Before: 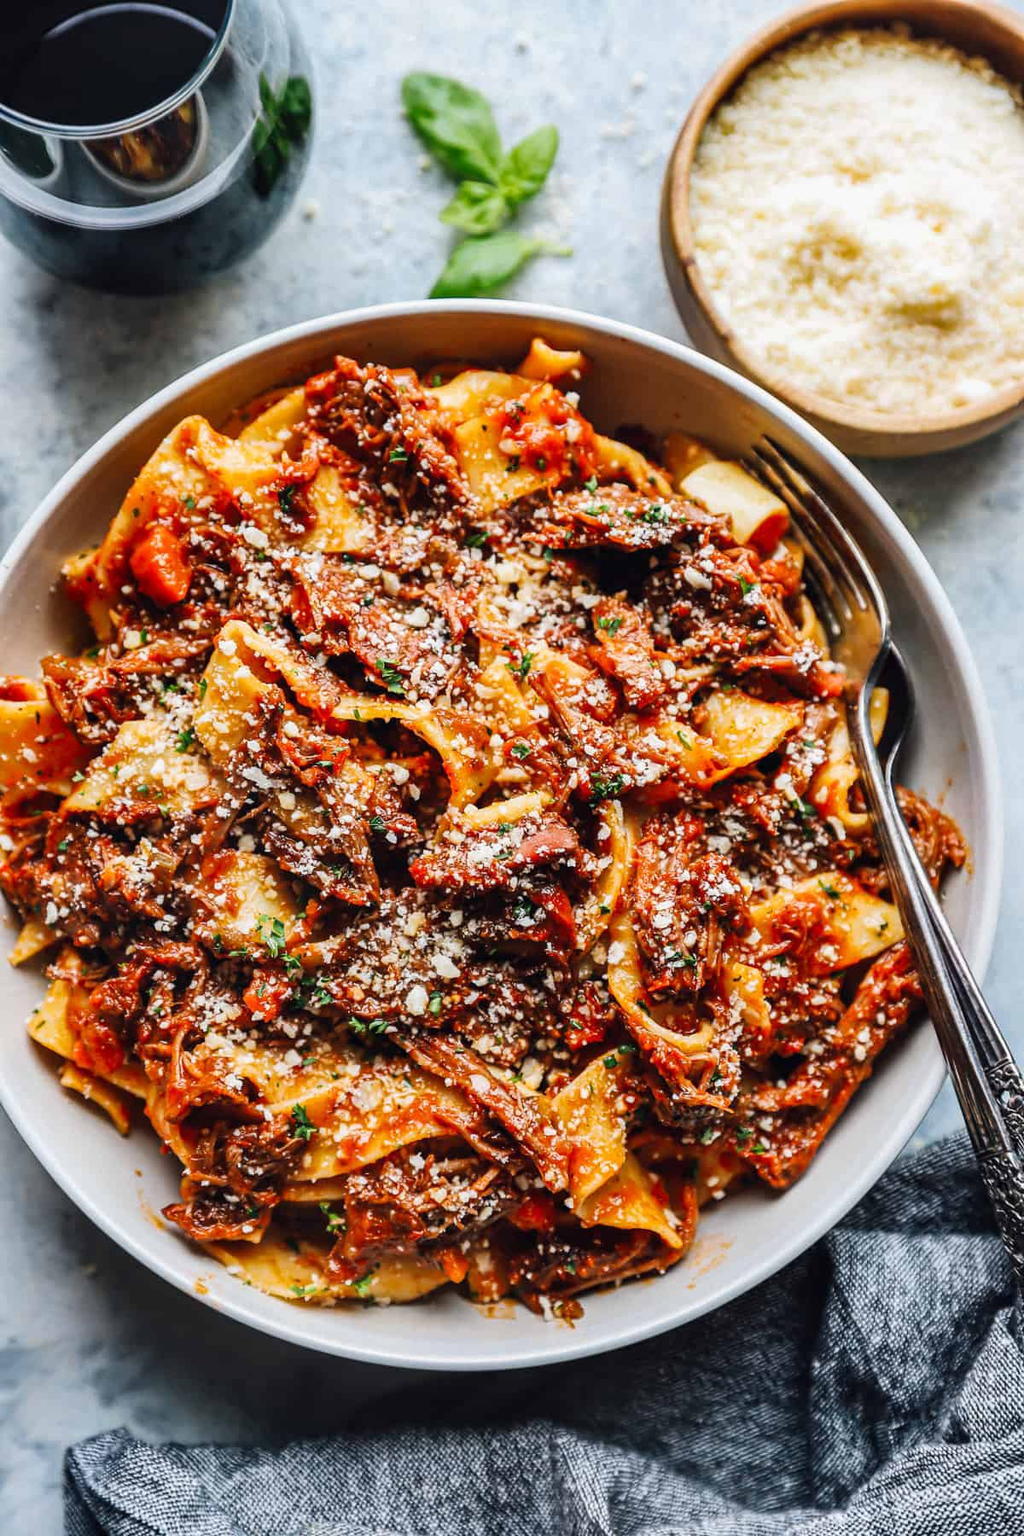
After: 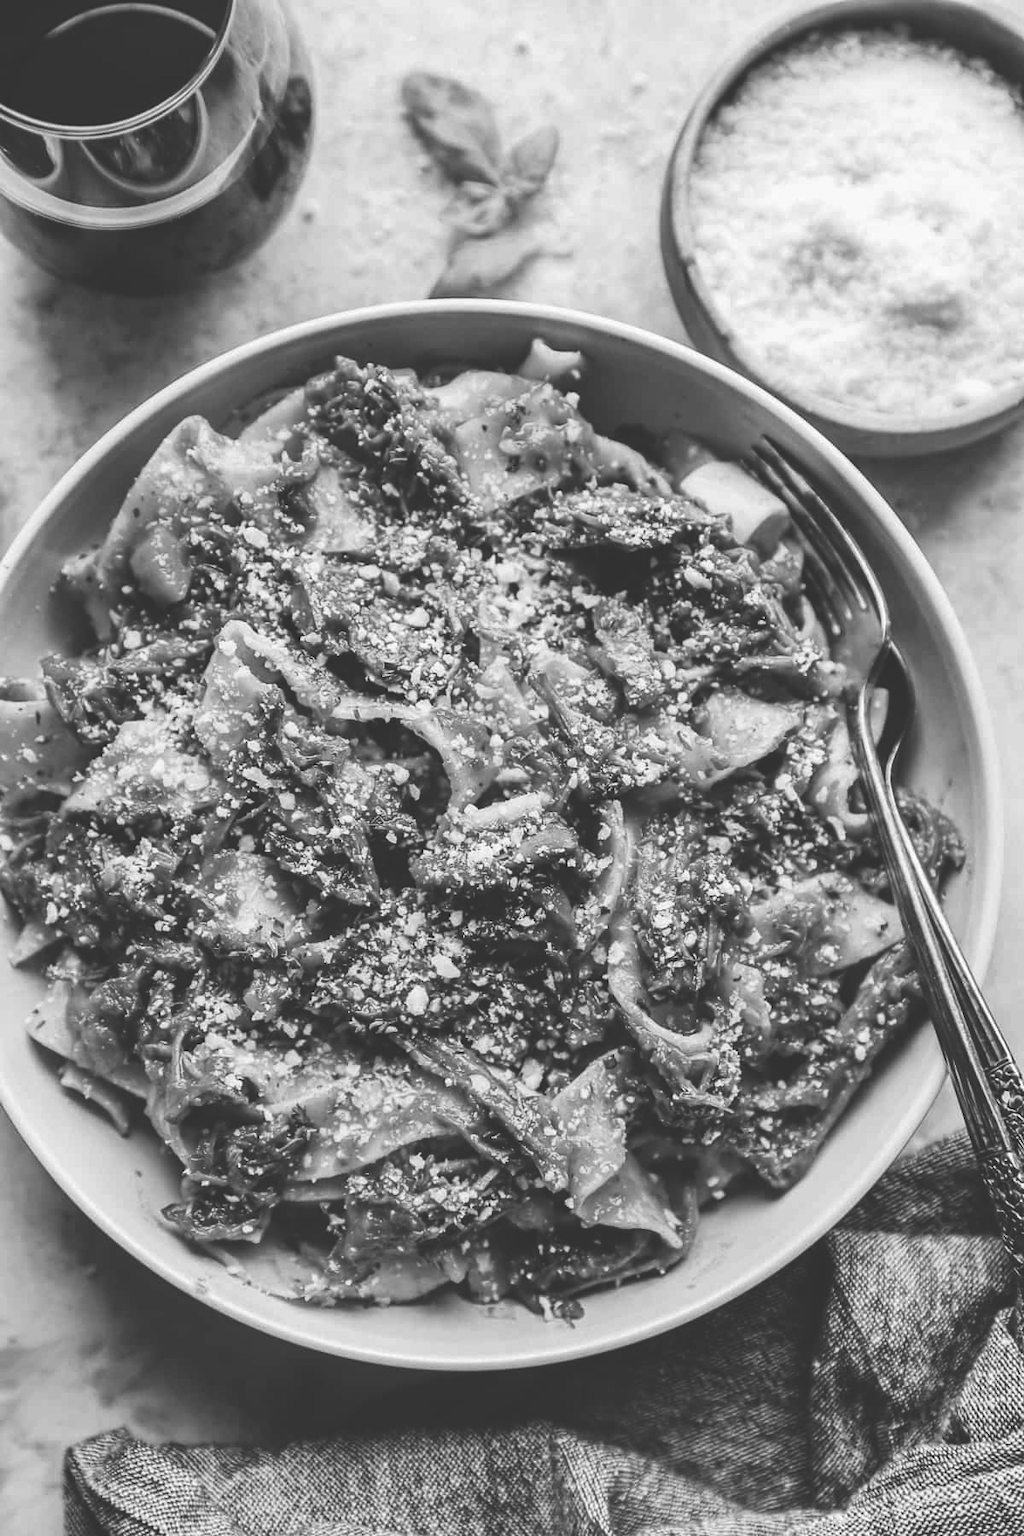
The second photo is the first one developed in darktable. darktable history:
monochrome: on, module defaults
exposure: black level correction -0.03, compensate highlight preservation false
